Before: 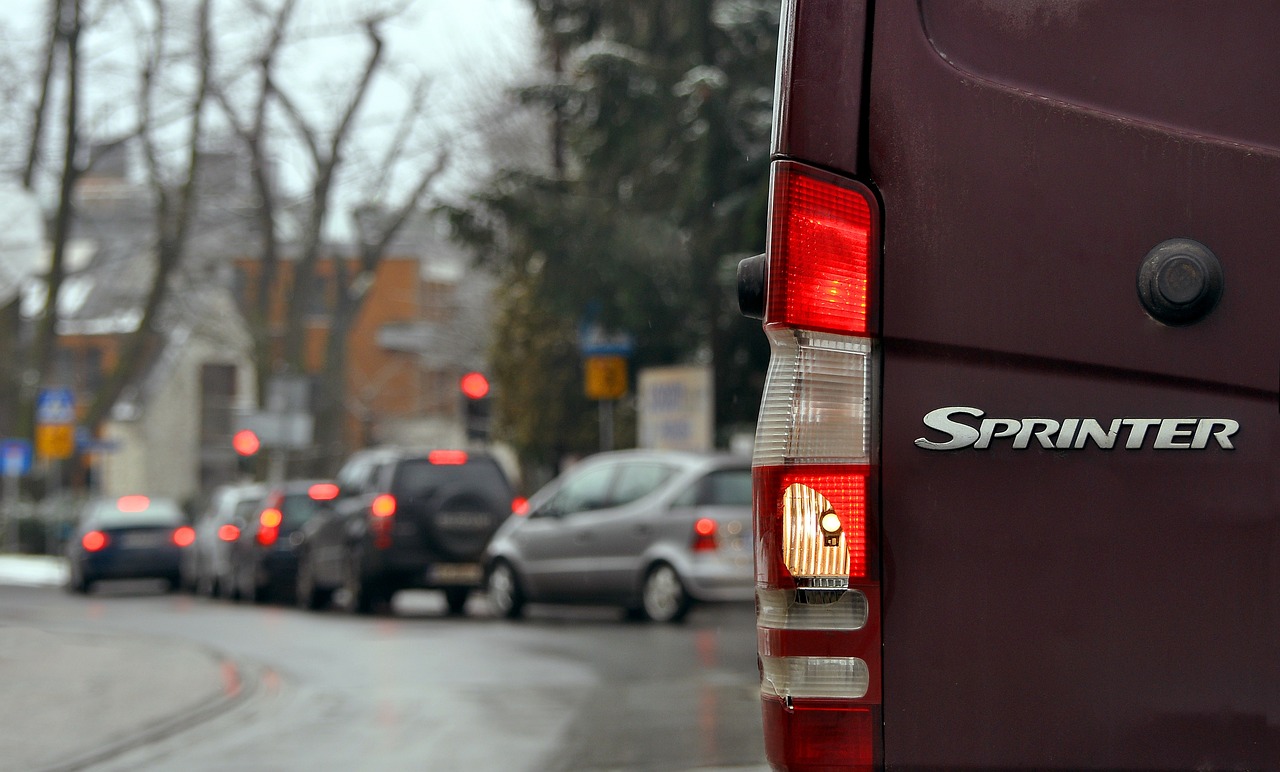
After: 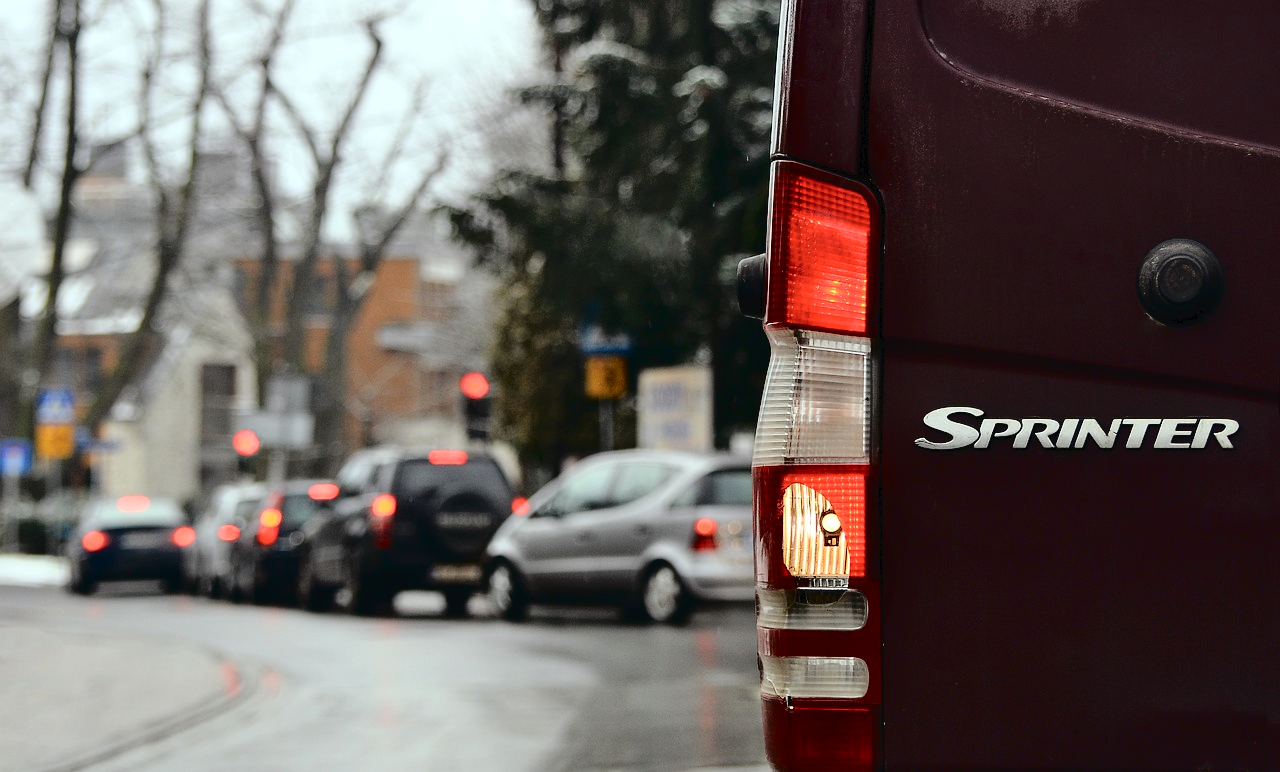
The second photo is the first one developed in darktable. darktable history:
tone curve: curves: ch0 [(0, 0) (0.003, 0.03) (0.011, 0.03) (0.025, 0.033) (0.044, 0.035) (0.069, 0.04) (0.1, 0.046) (0.136, 0.052) (0.177, 0.08) (0.224, 0.121) (0.277, 0.225) (0.335, 0.343) (0.399, 0.456) (0.468, 0.555) (0.543, 0.647) (0.623, 0.732) (0.709, 0.808) (0.801, 0.886) (0.898, 0.947) (1, 1)], color space Lab, independent channels, preserve colors none
